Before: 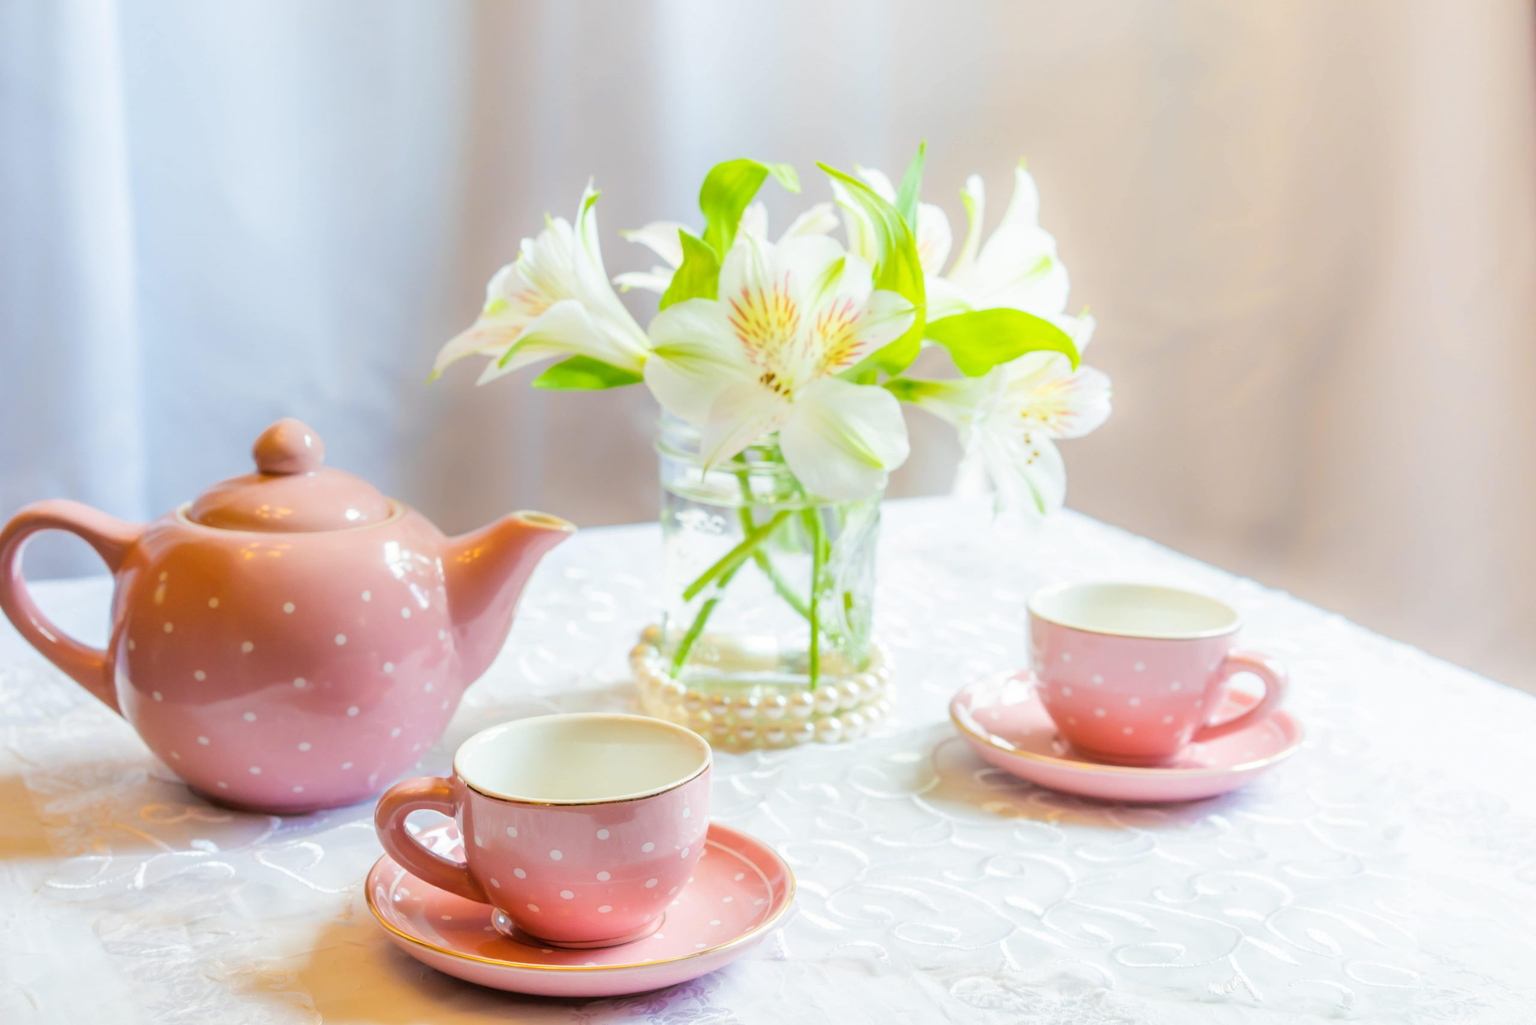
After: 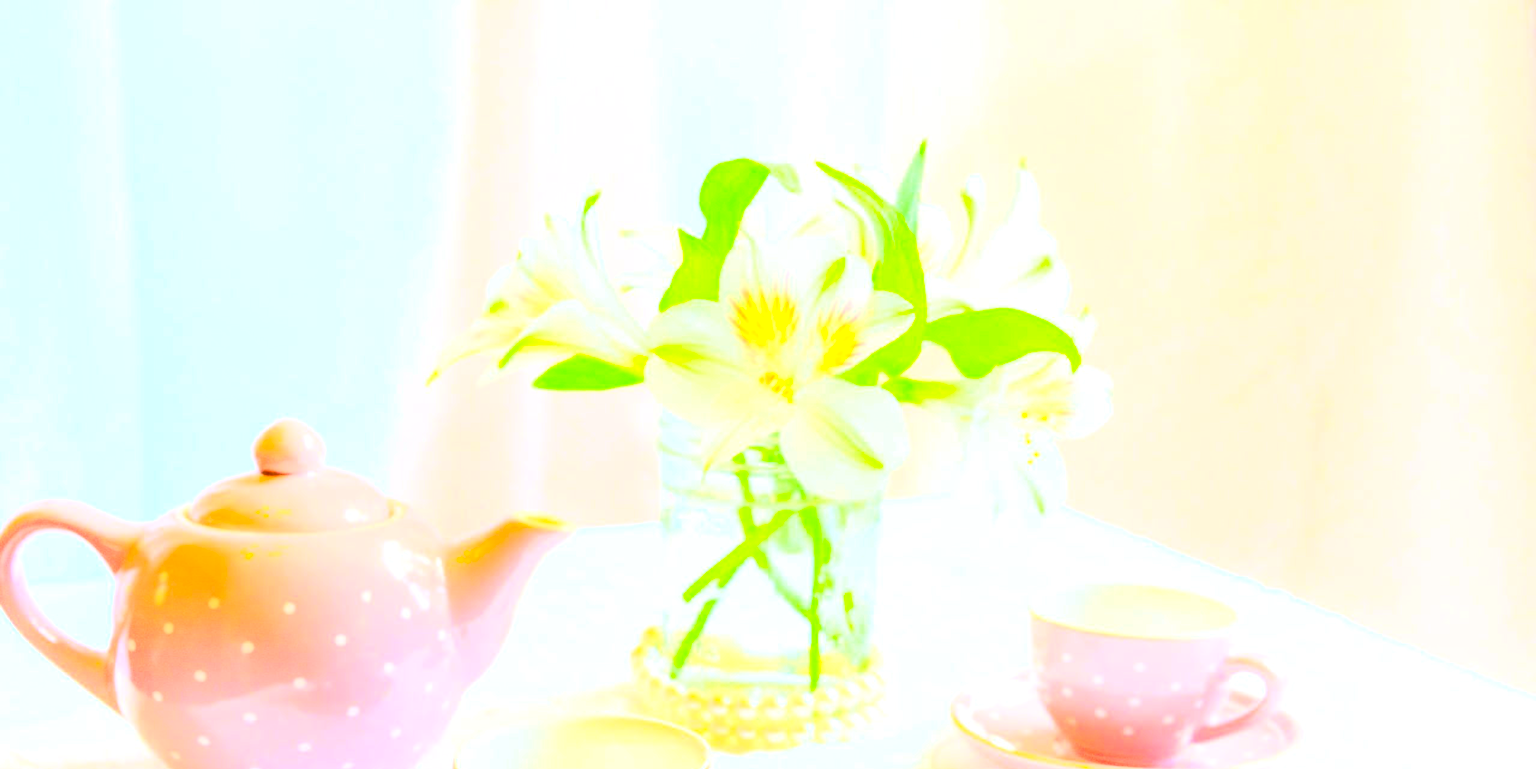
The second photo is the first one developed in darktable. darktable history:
crop: bottom 24.985%
contrast brightness saturation: contrast 0.846, brightness 0.585, saturation 0.578
exposure: black level correction 0.001, exposure 1.042 EV, compensate highlight preservation false
